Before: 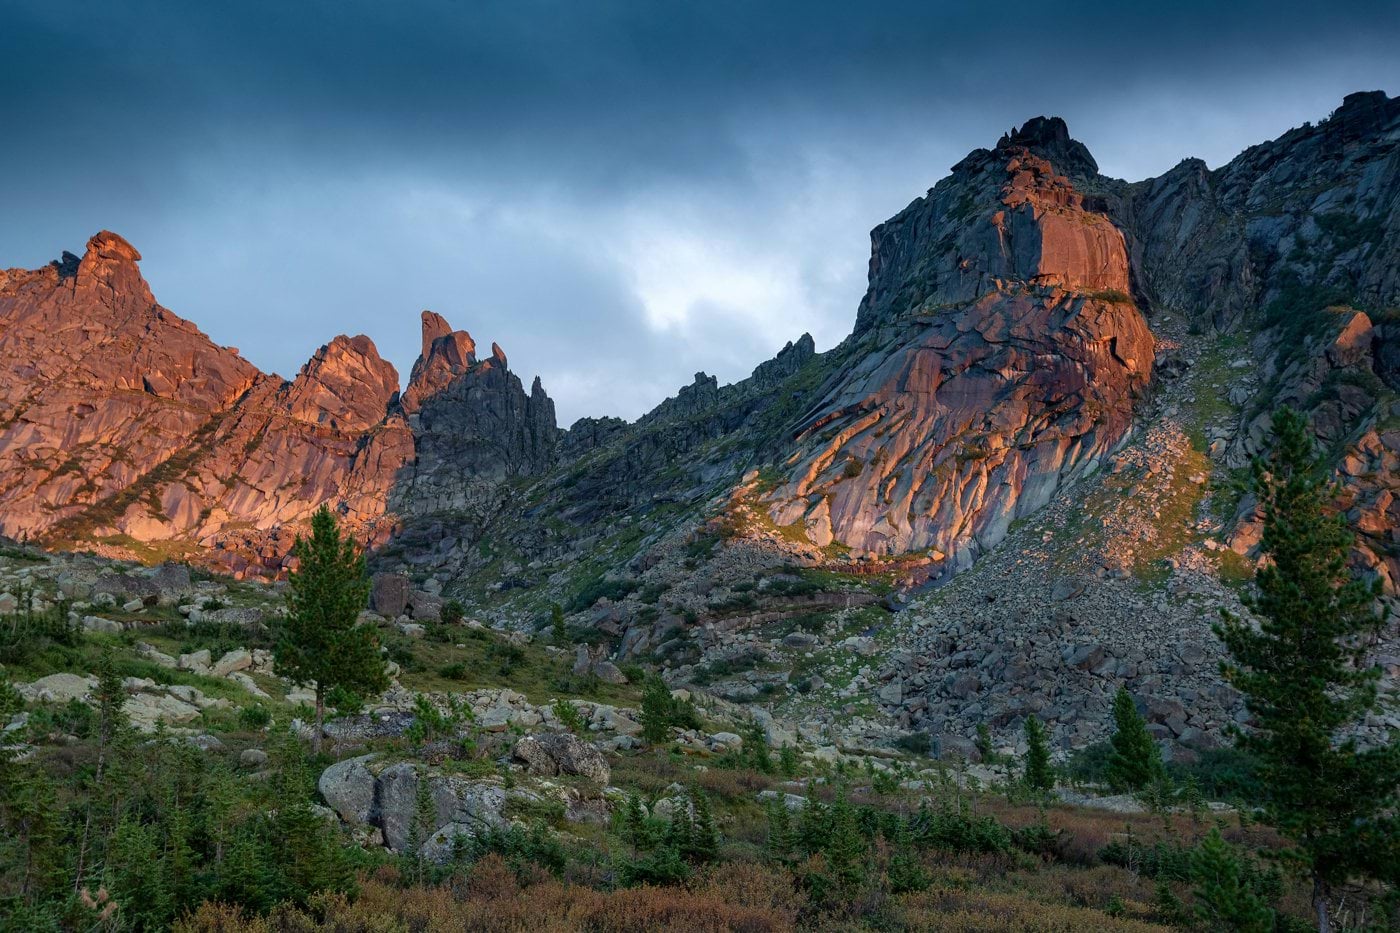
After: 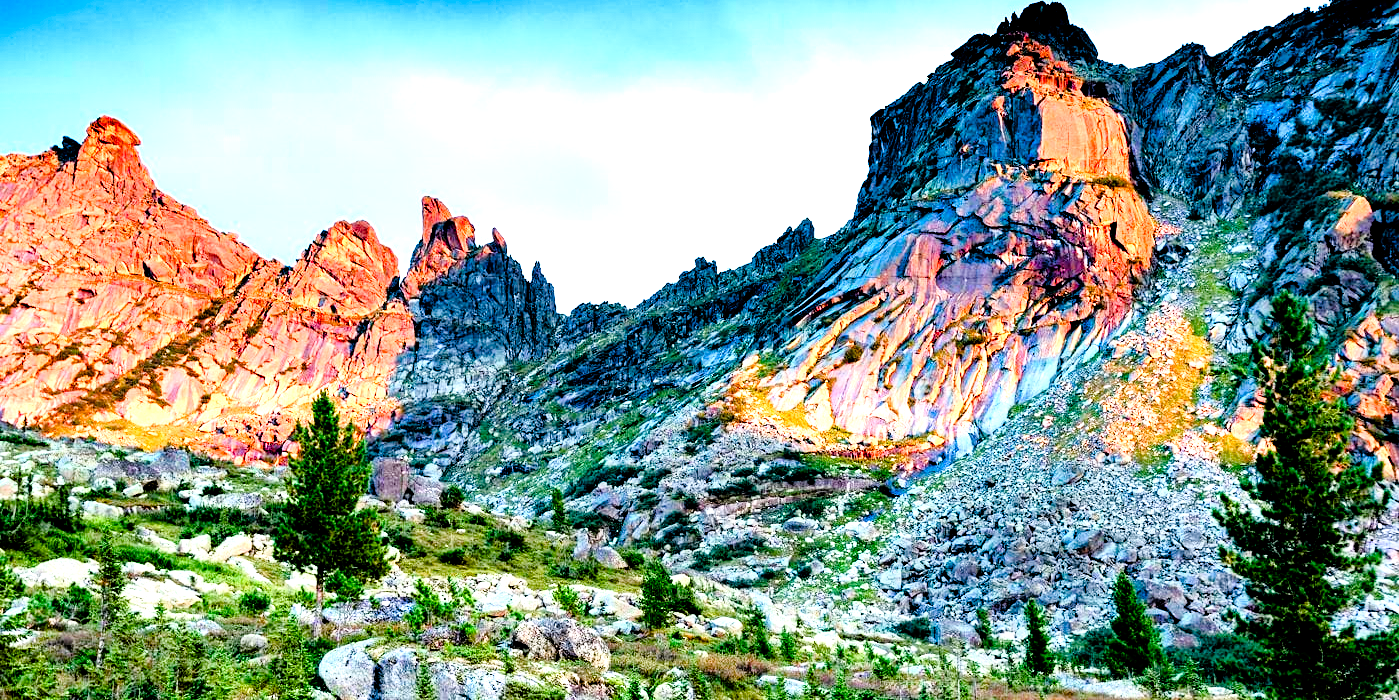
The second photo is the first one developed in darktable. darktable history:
exposure: black level correction 0.005, exposure 2.083 EV, compensate highlight preservation false
crop and rotate: top 12.54%, bottom 12.361%
contrast brightness saturation: saturation 0.1
tone curve: curves: ch0 [(0, 0) (0.062, 0.023) (0.168, 0.142) (0.359, 0.419) (0.469, 0.544) (0.634, 0.722) (0.839, 0.909) (0.998, 0.978)]; ch1 [(0, 0) (0.437, 0.408) (0.472, 0.47) (0.502, 0.504) (0.527, 0.546) (0.568, 0.619) (0.608, 0.665) (0.669, 0.748) (0.859, 0.899) (1, 1)]; ch2 [(0, 0) (0.33, 0.301) (0.421, 0.443) (0.473, 0.498) (0.509, 0.5) (0.535, 0.564) (0.575, 0.625) (0.608, 0.667) (1, 1)], color space Lab, linked channels, preserve colors none
base curve: preserve colors none
contrast equalizer: octaves 7, y [[0.6 ×6], [0.55 ×6], [0 ×6], [0 ×6], [0 ×6]]
color balance rgb: perceptual saturation grading › global saturation 20%, perceptual saturation grading › highlights -25.864%, perceptual saturation grading › shadows 49.818%
